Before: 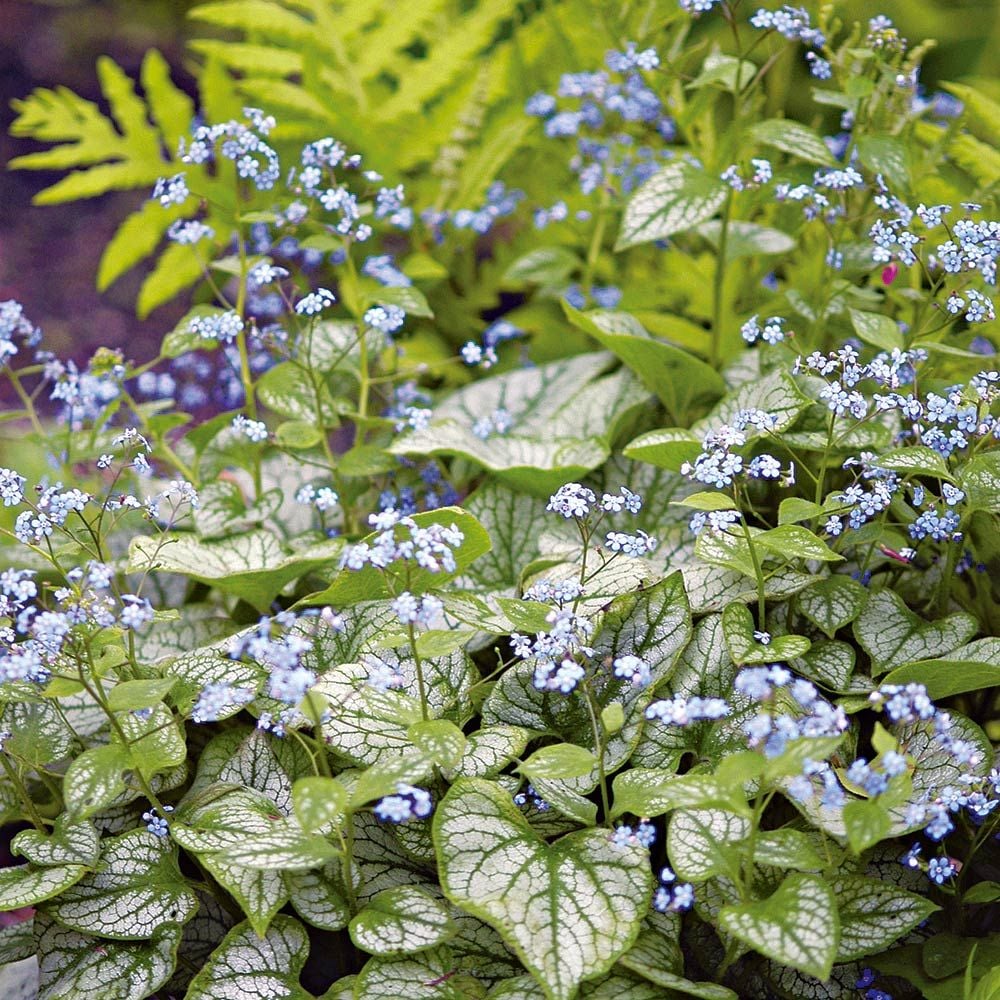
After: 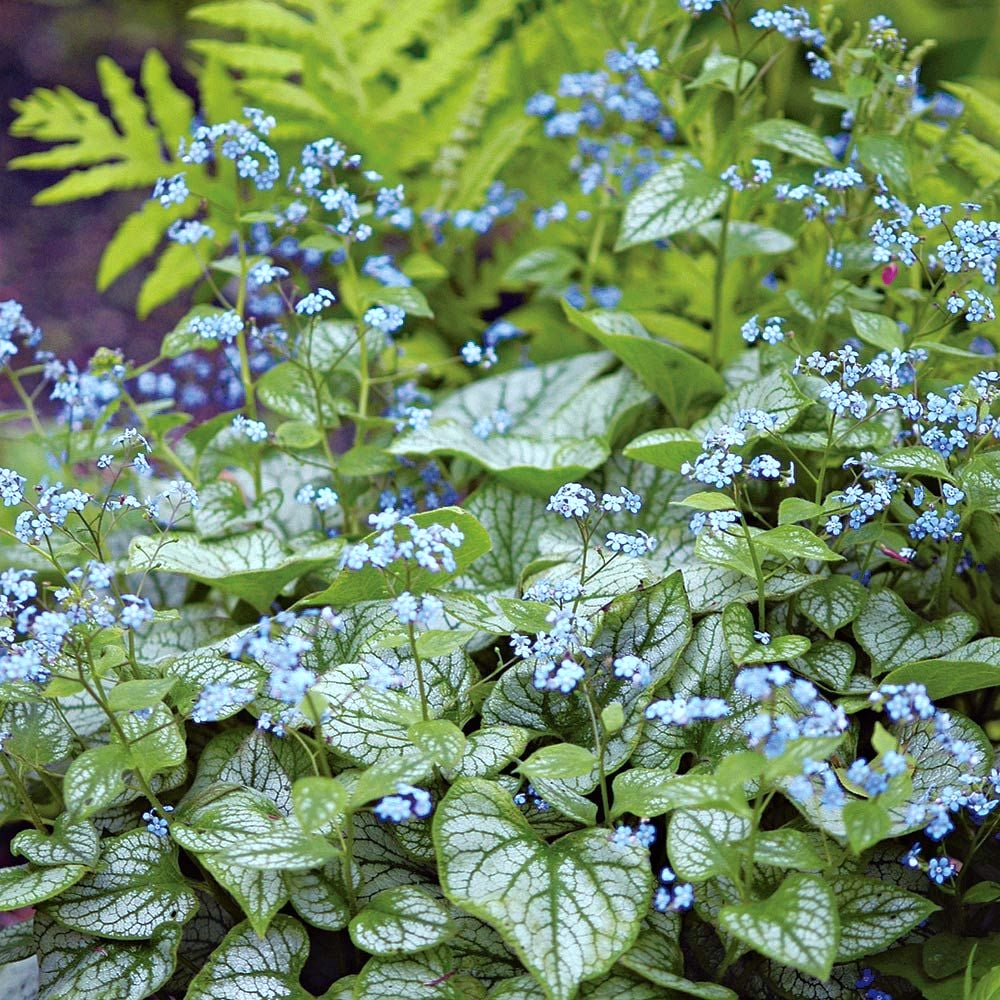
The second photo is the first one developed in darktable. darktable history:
color correction: highlights a* -10, highlights b* -9.92
